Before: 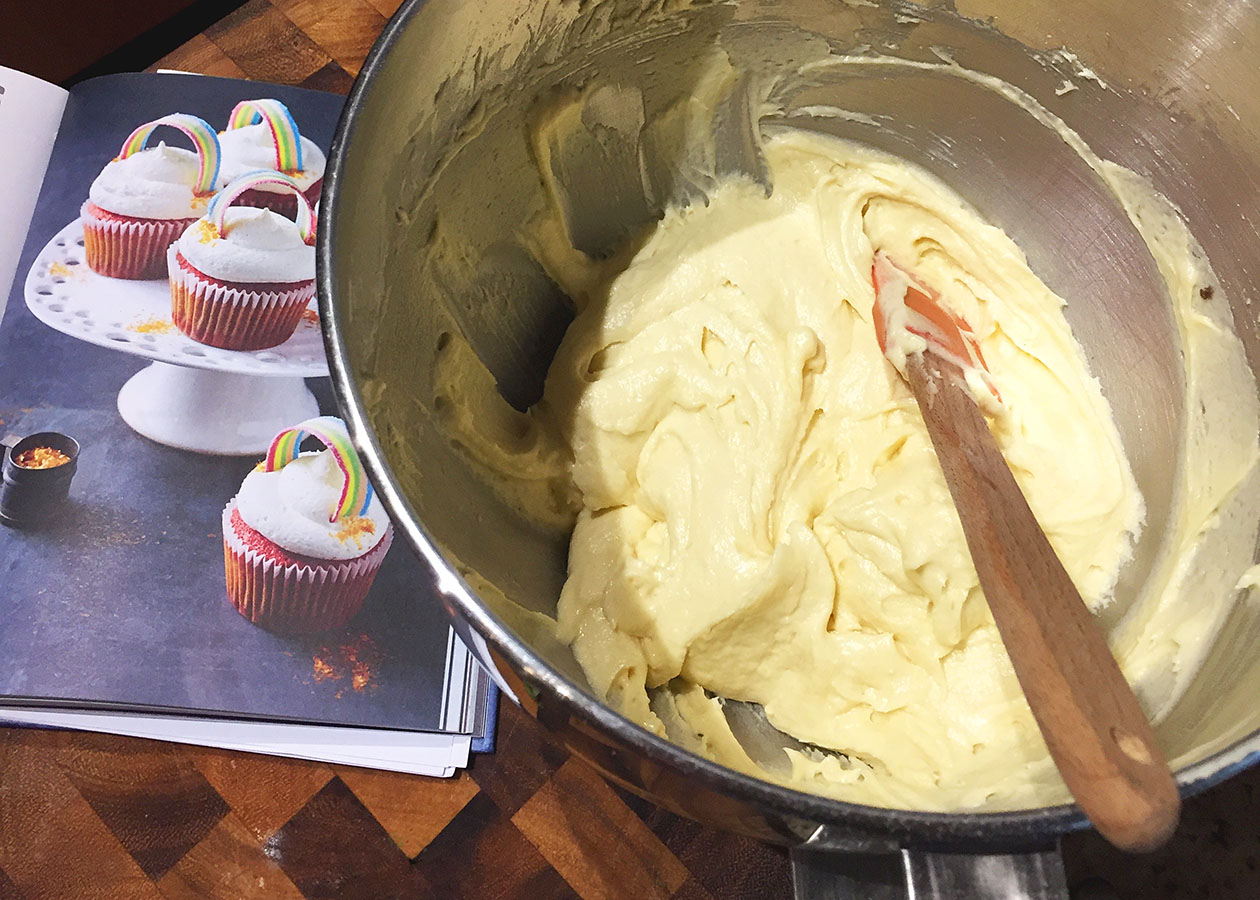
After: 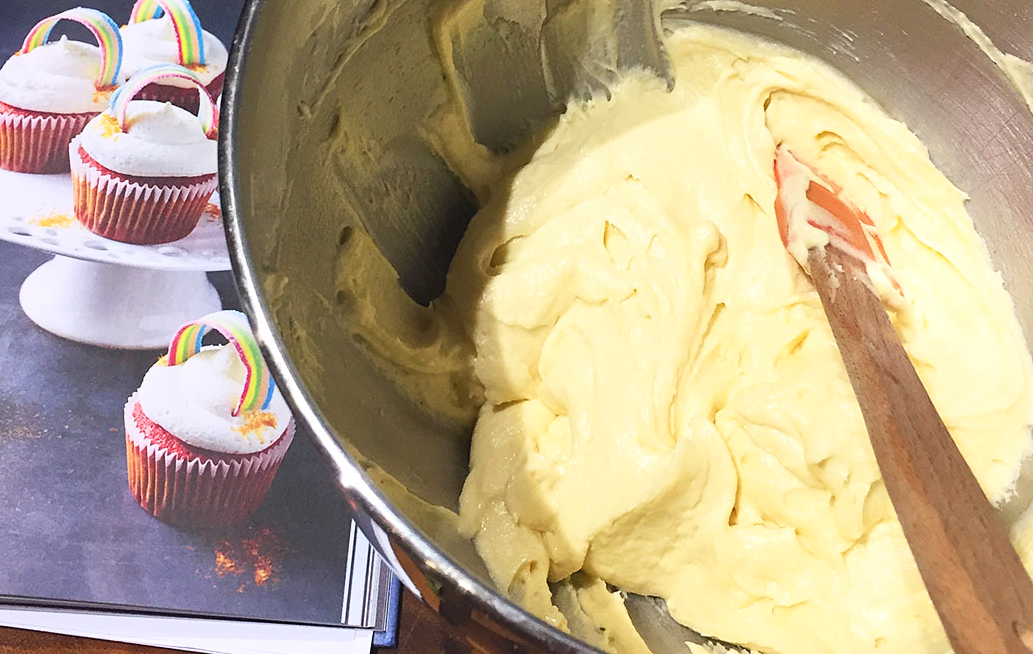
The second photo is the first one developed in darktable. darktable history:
crop: left 7.856%, top 11.836%, right 10.12%, bottom 15.387%
base curve: curves: ch0 [(0, 0) (0.666, 0.806) (1, 1)]
